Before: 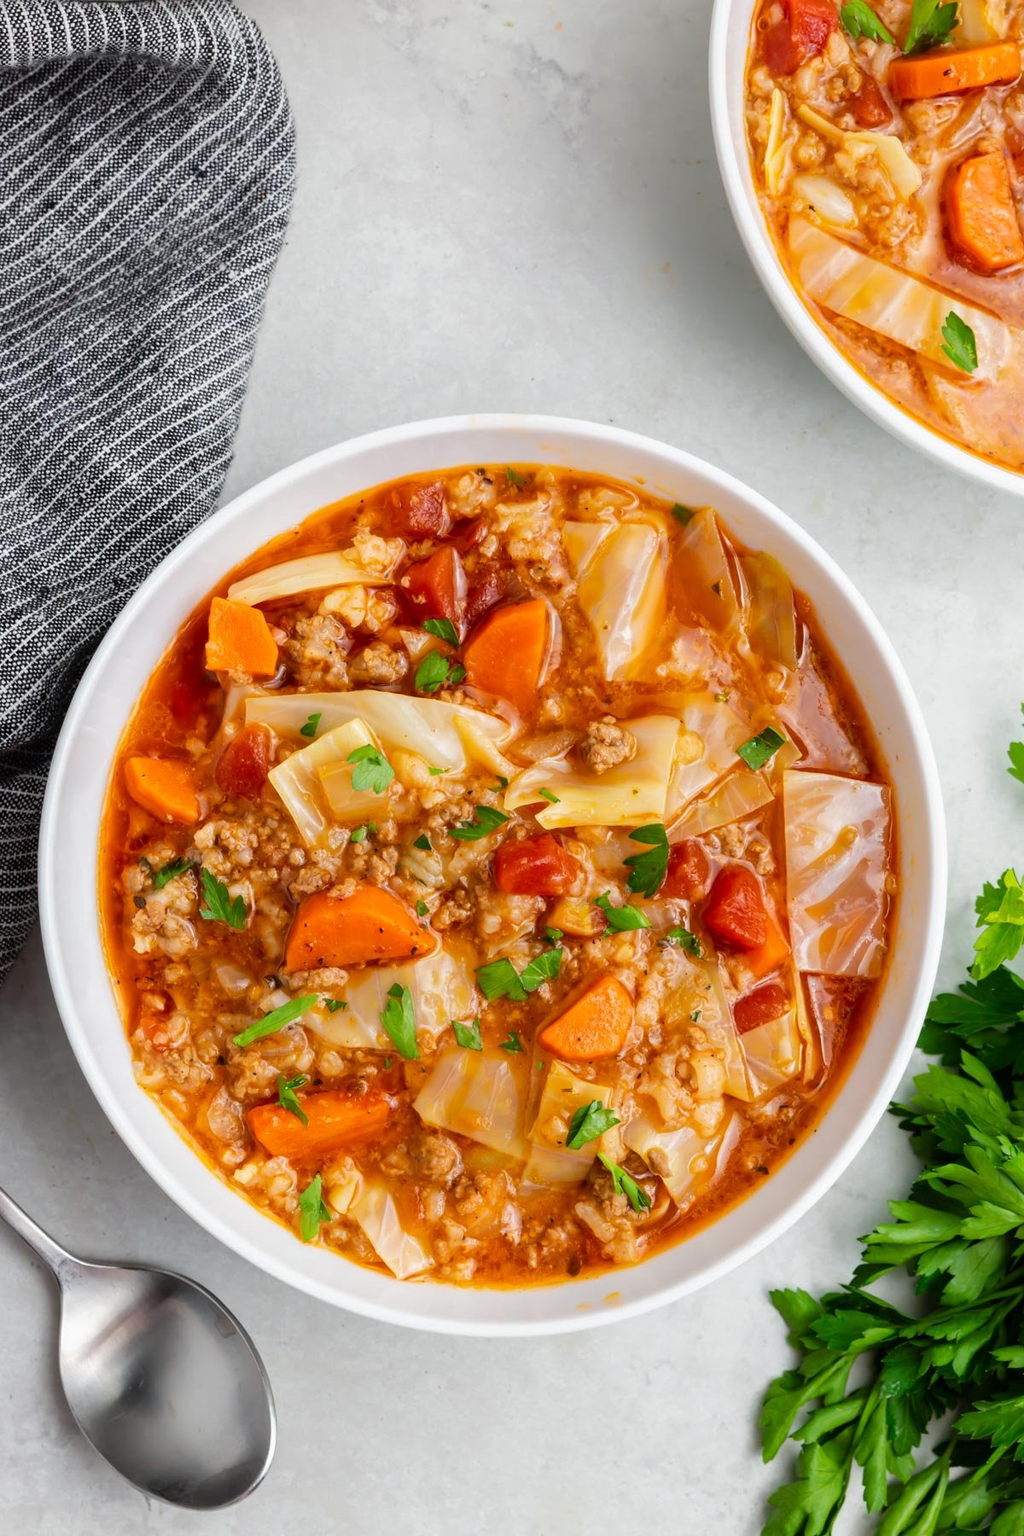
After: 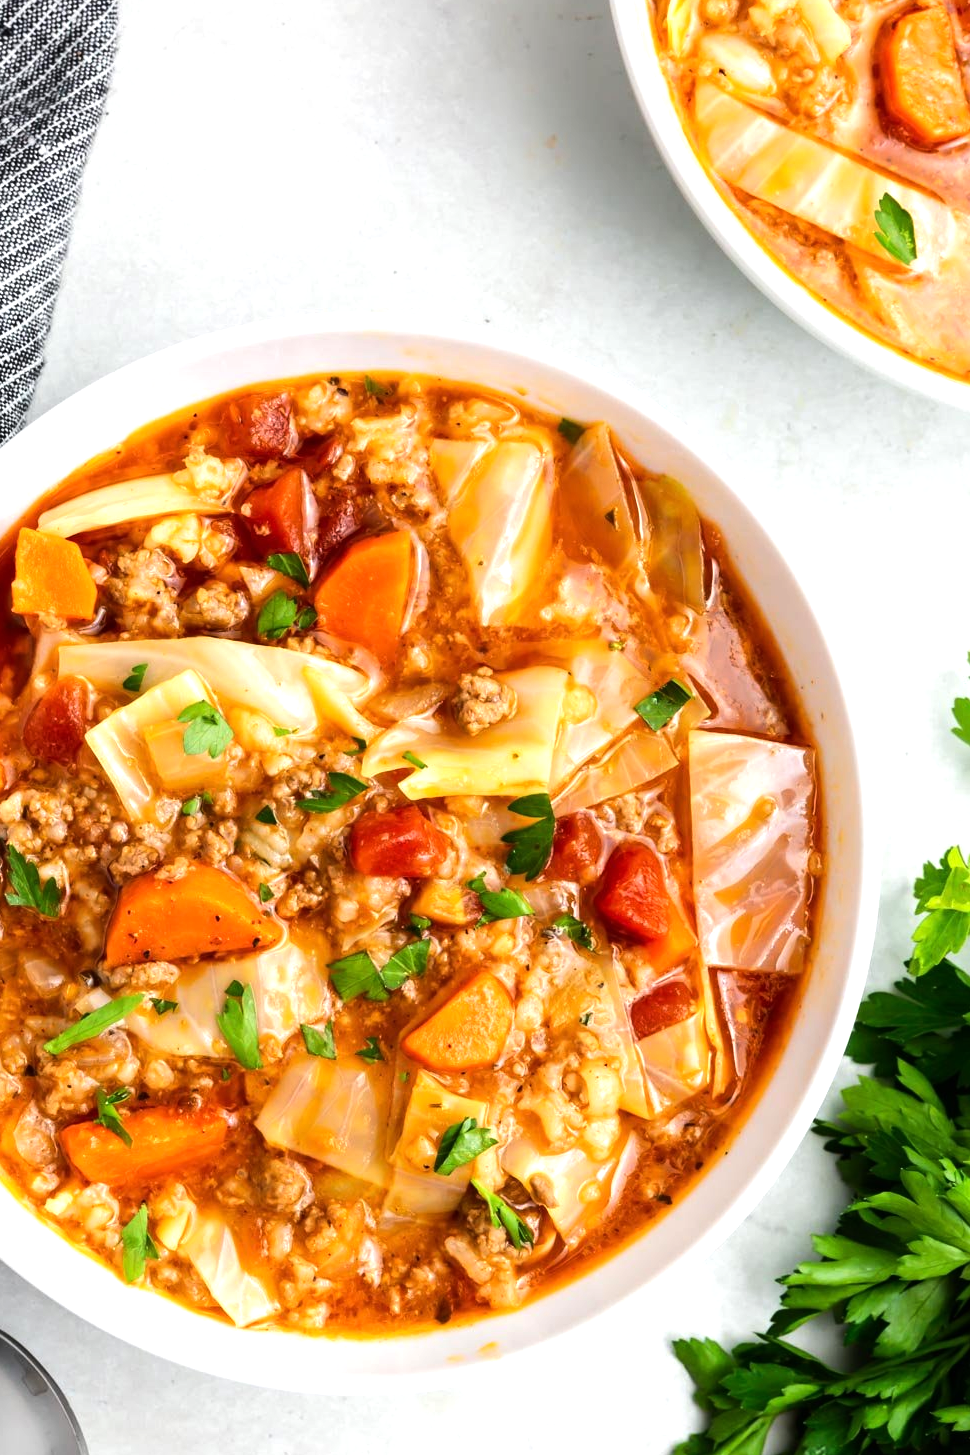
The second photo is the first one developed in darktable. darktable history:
tone equalizer: -8 EV -0.75 EV, -7 EV -0.7 EV, -6 EV -0.6 EV, -5 EV -0.4 EV, -3 EV 0.4 EV, -2 EV 0.6 EV, -1 EV 0.7 EV, +0 EV 0.75 EV, edges refinement/feathering 500, mask exposure compensation -1.57 EV, preserve details no
crop: left 19.159%, top 9.58%, bottom 9.58%
